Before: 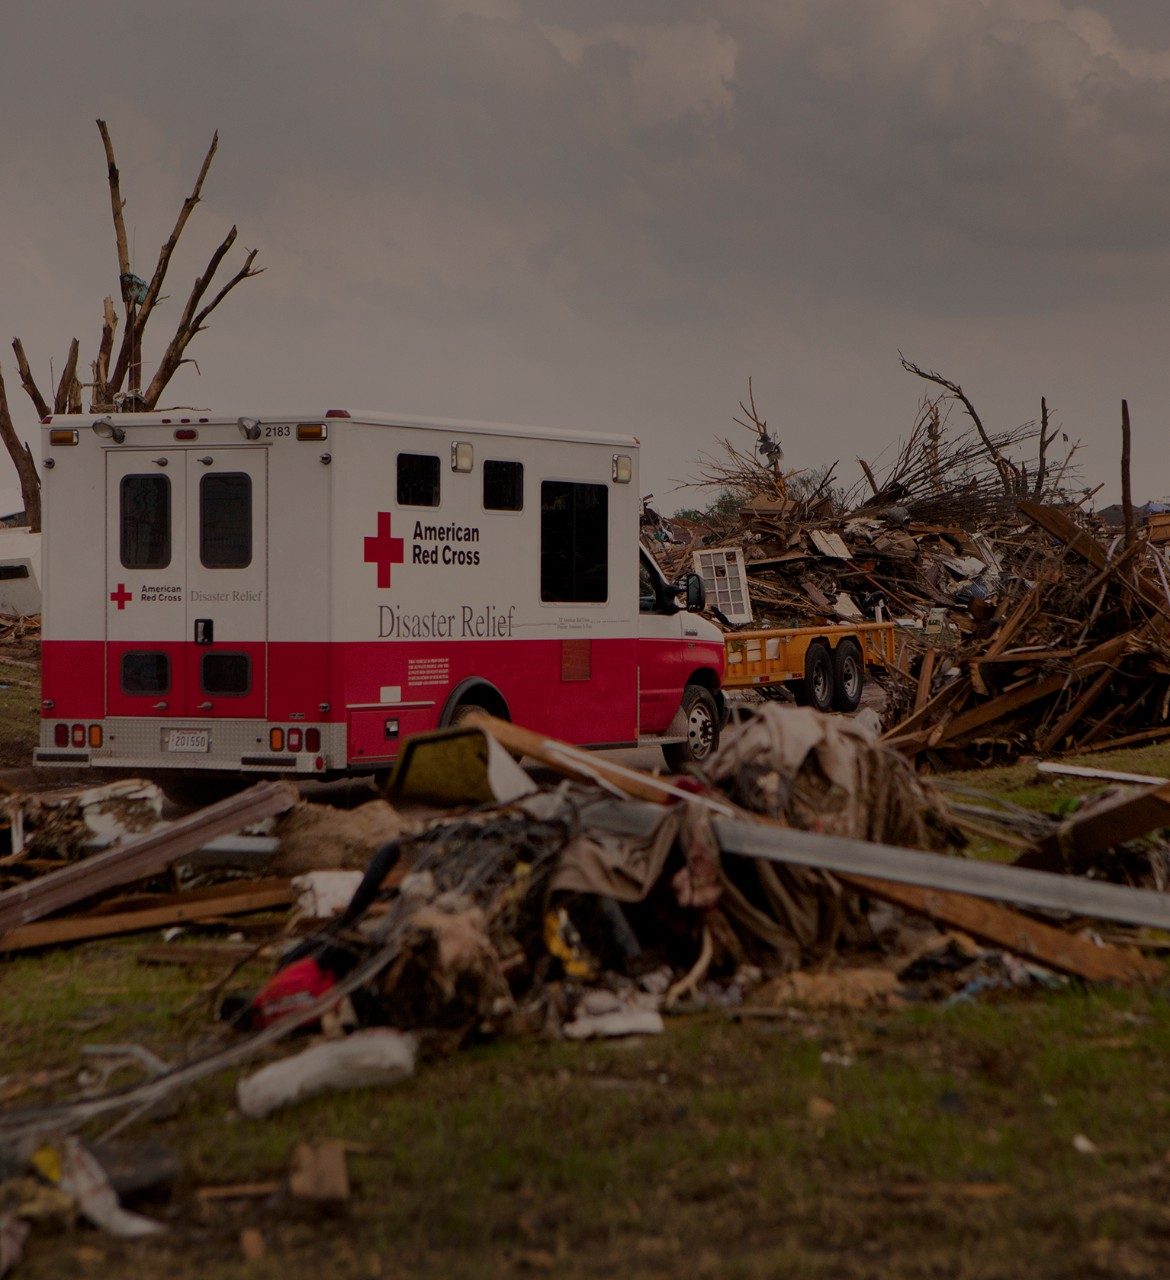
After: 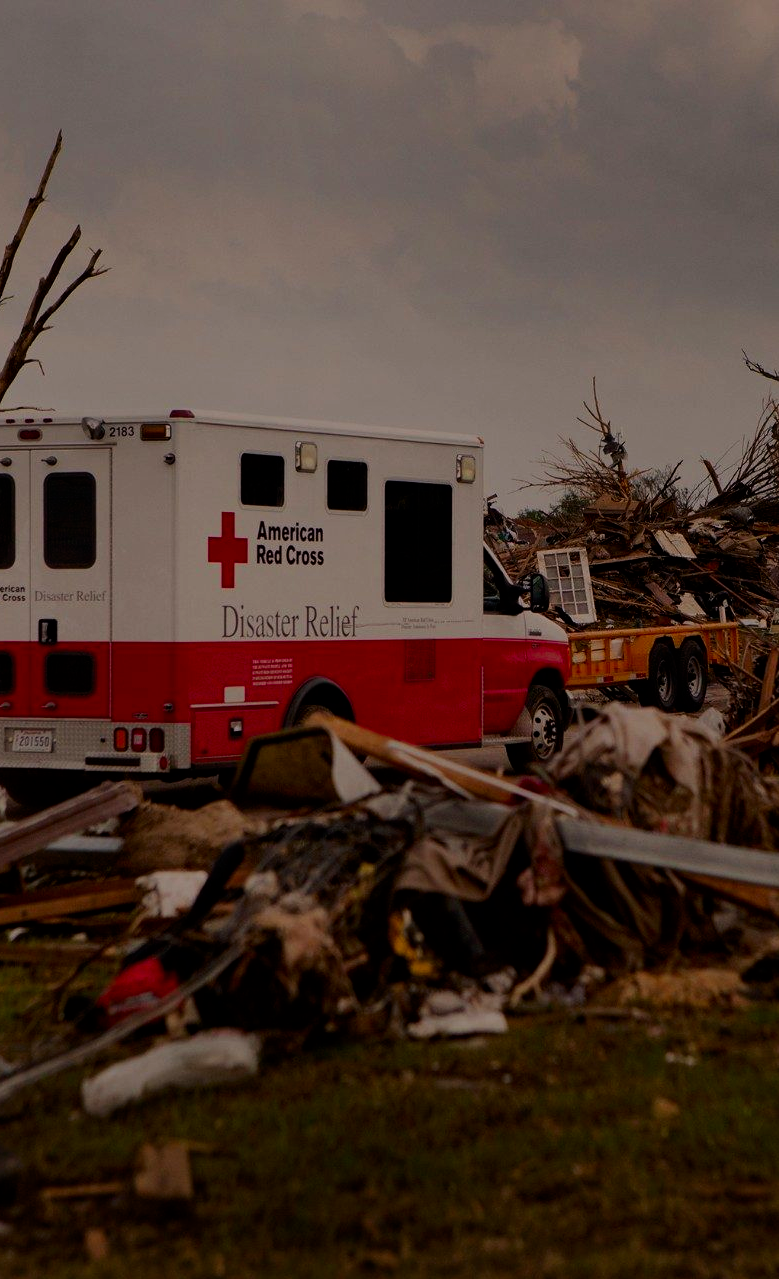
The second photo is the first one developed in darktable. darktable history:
contrast brightness saturation: contrast 0.18, saturation 0.3
filmic rgb: black relative exposure -7.65 EV, white relative exposure 4.56 EV, hardness 3.61
crop and rotate: left 13.342%, right 19.991%
